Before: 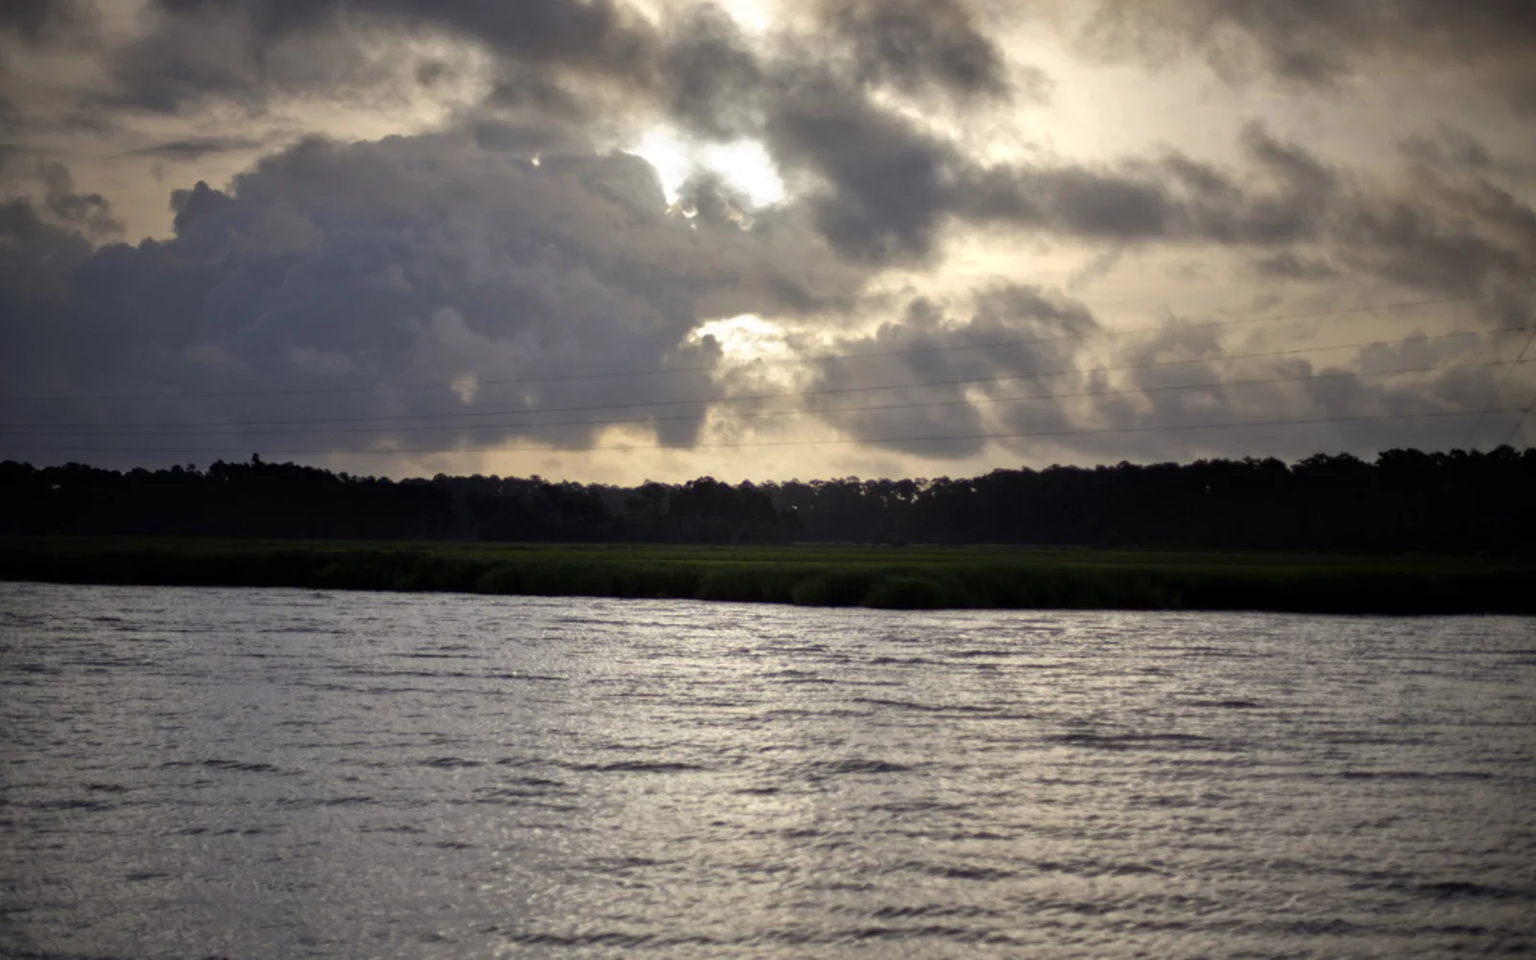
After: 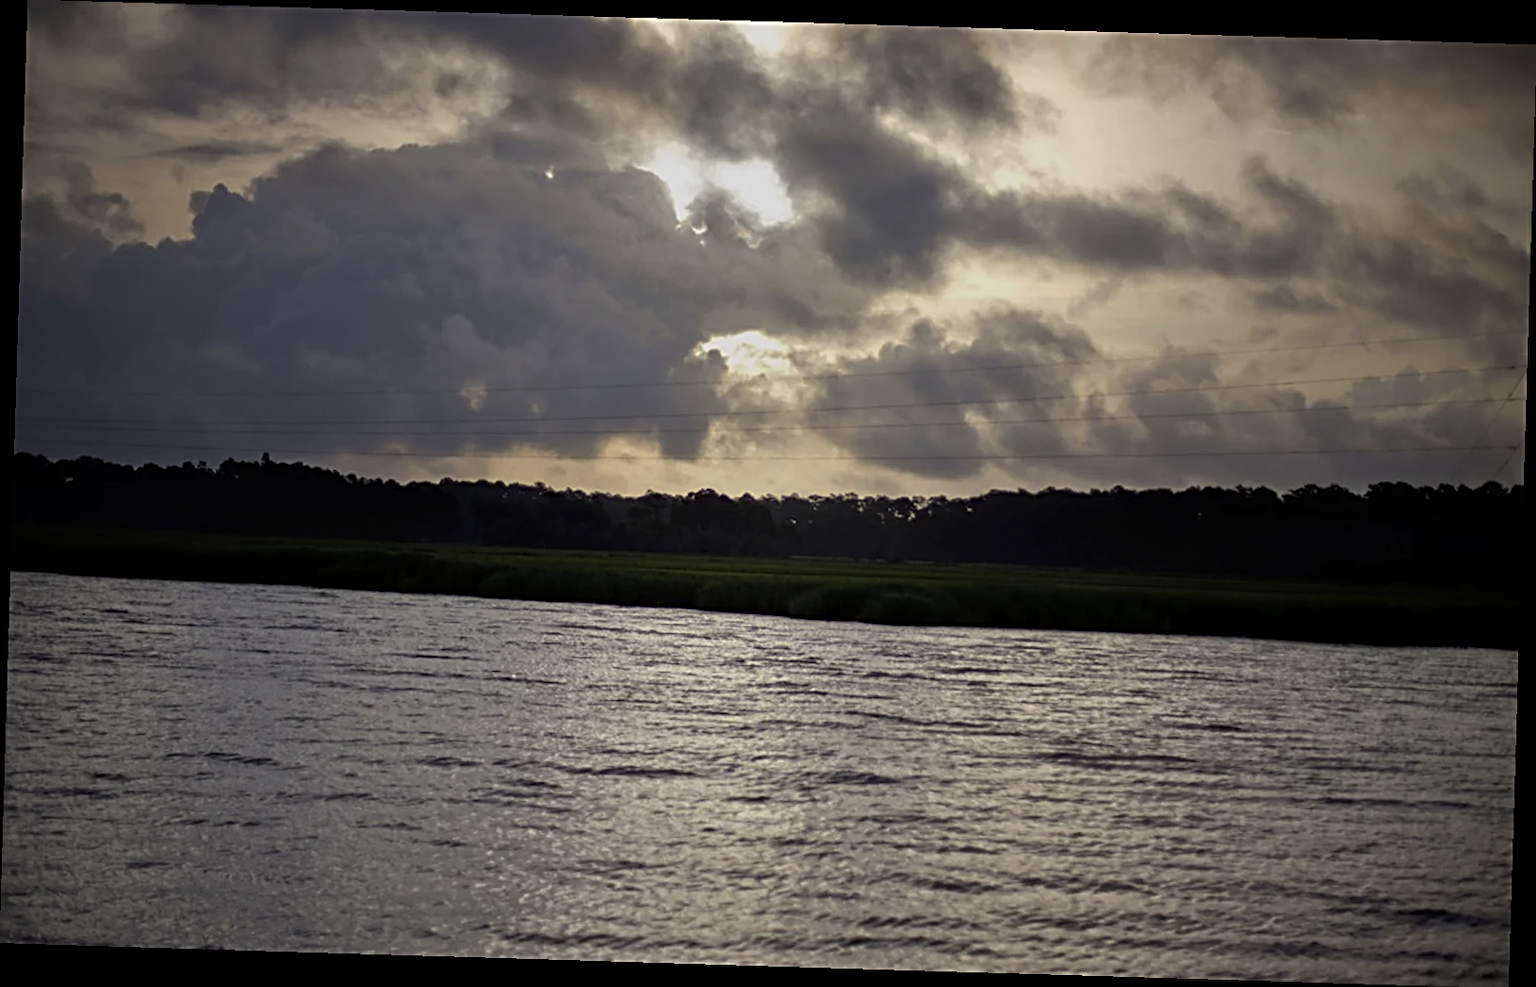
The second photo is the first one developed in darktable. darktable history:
sharpen: radius 3.025, amount 0.757
rotate and perspective: rotation 1.72°, automatic cropping off
exposure: exposure -0.492 EV, compensate highlight preservation false
